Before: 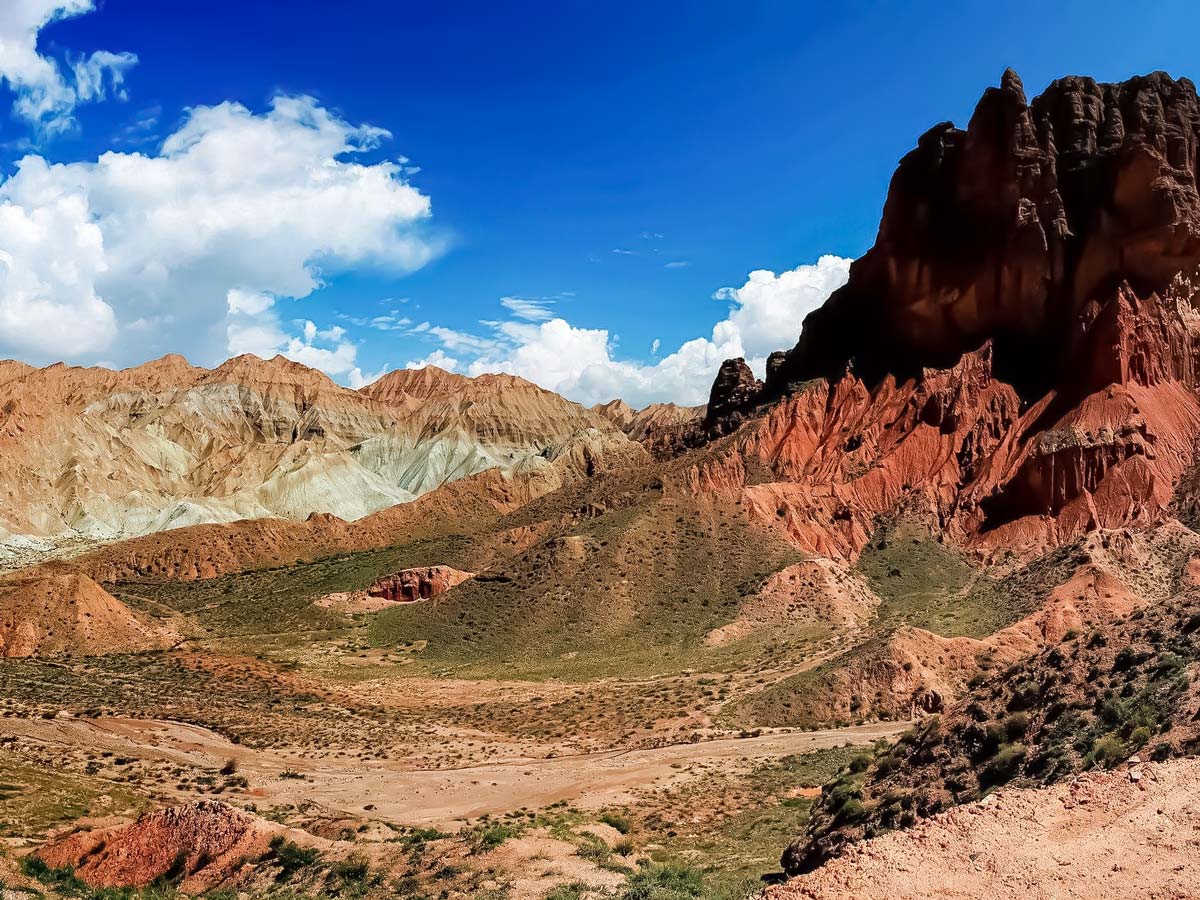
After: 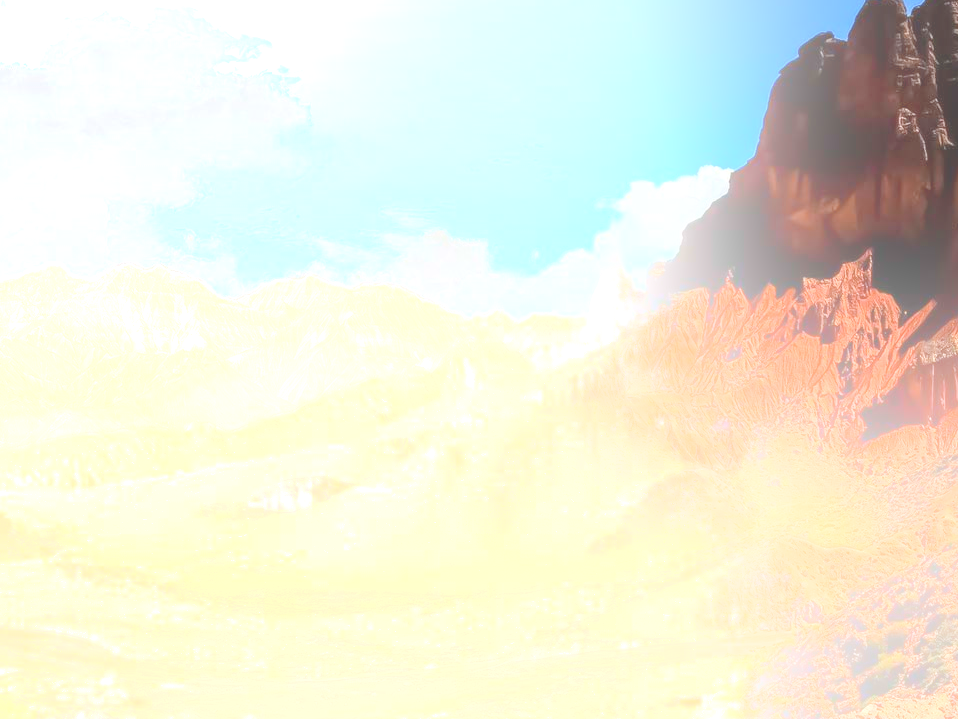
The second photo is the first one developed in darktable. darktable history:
bloom: size 25%, threshold 5%, strength 90%
color balance: contrast -15%
crop and rotate: left 10.071%, top 10.071%, right 10.02%, bottom 10.02%
exposure: exposure 0.657 EV, compensate highlight preservation false
